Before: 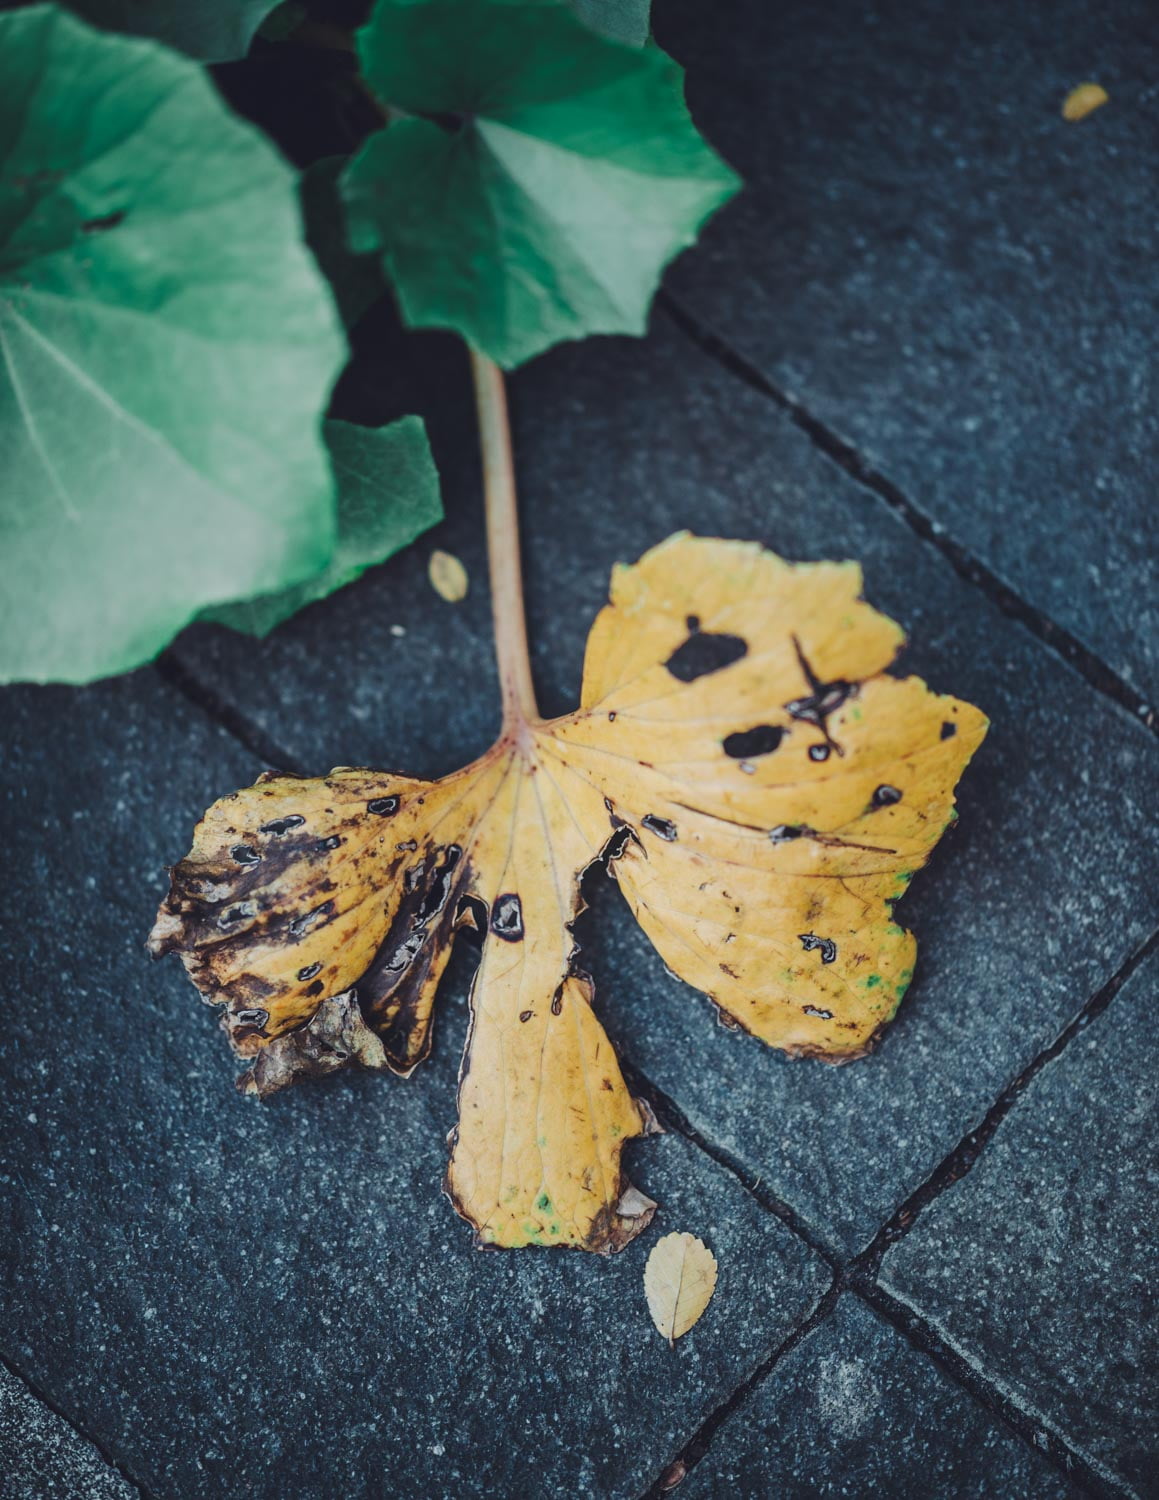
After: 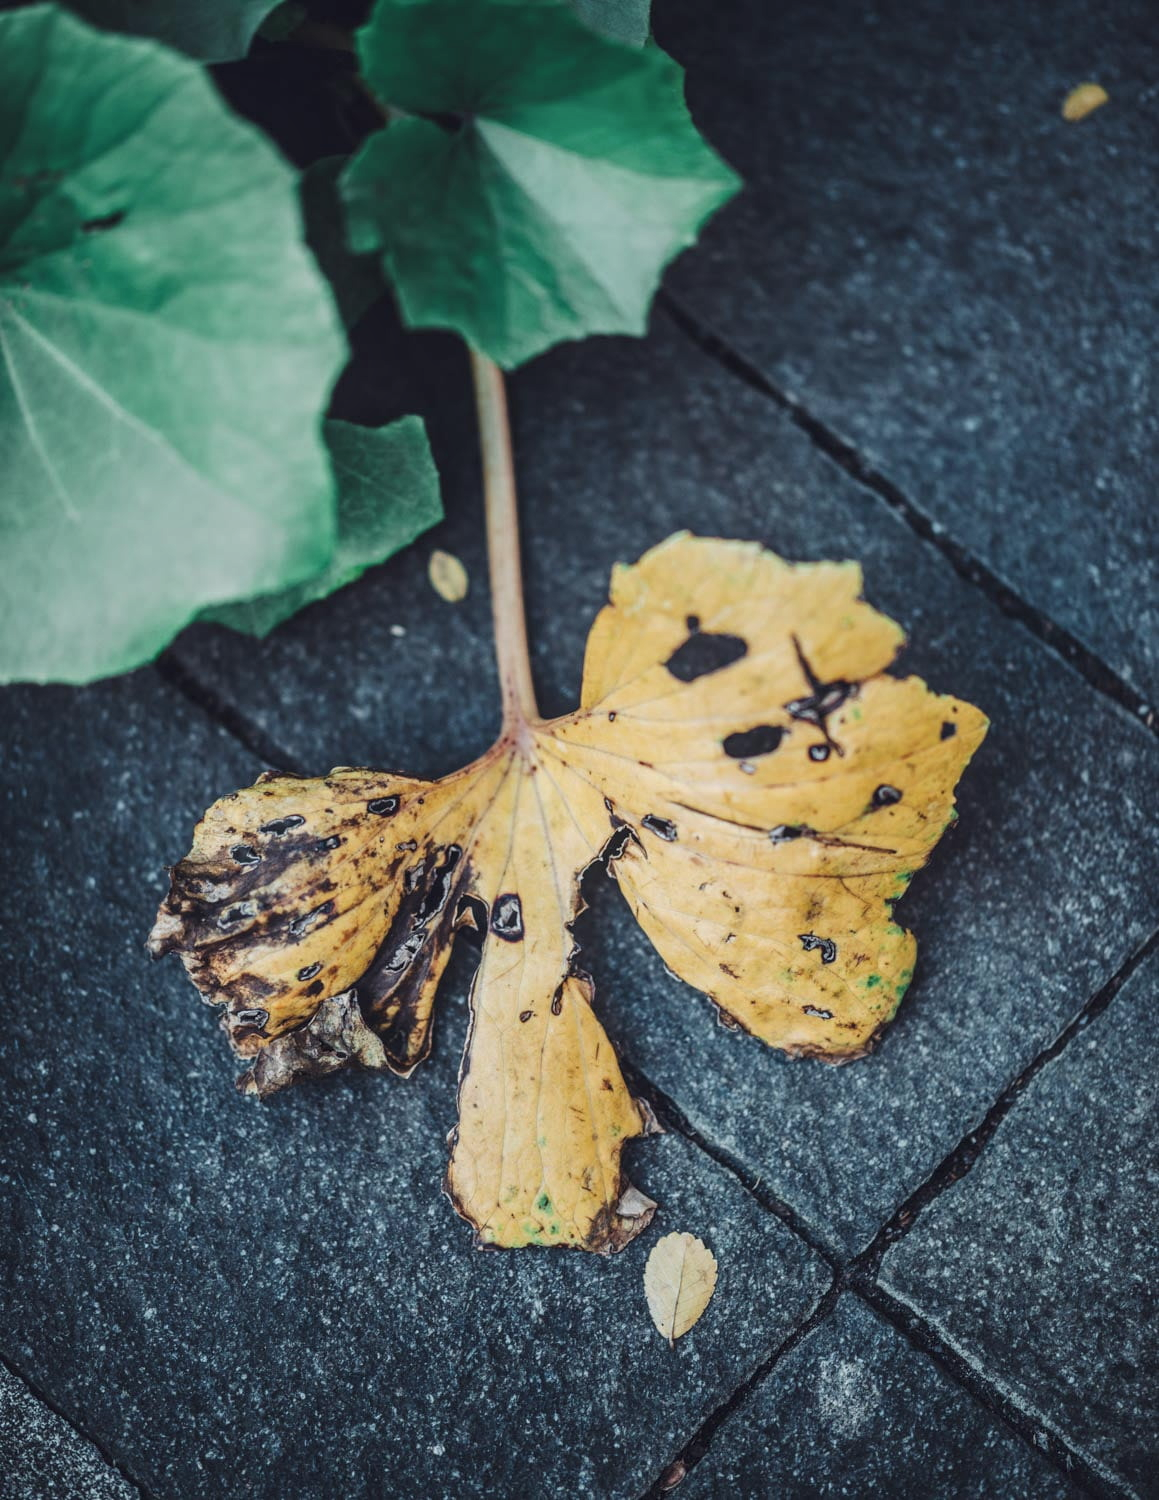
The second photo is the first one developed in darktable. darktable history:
contrast brightness saturation: saturation -0.068
local contrast: detail 130%
